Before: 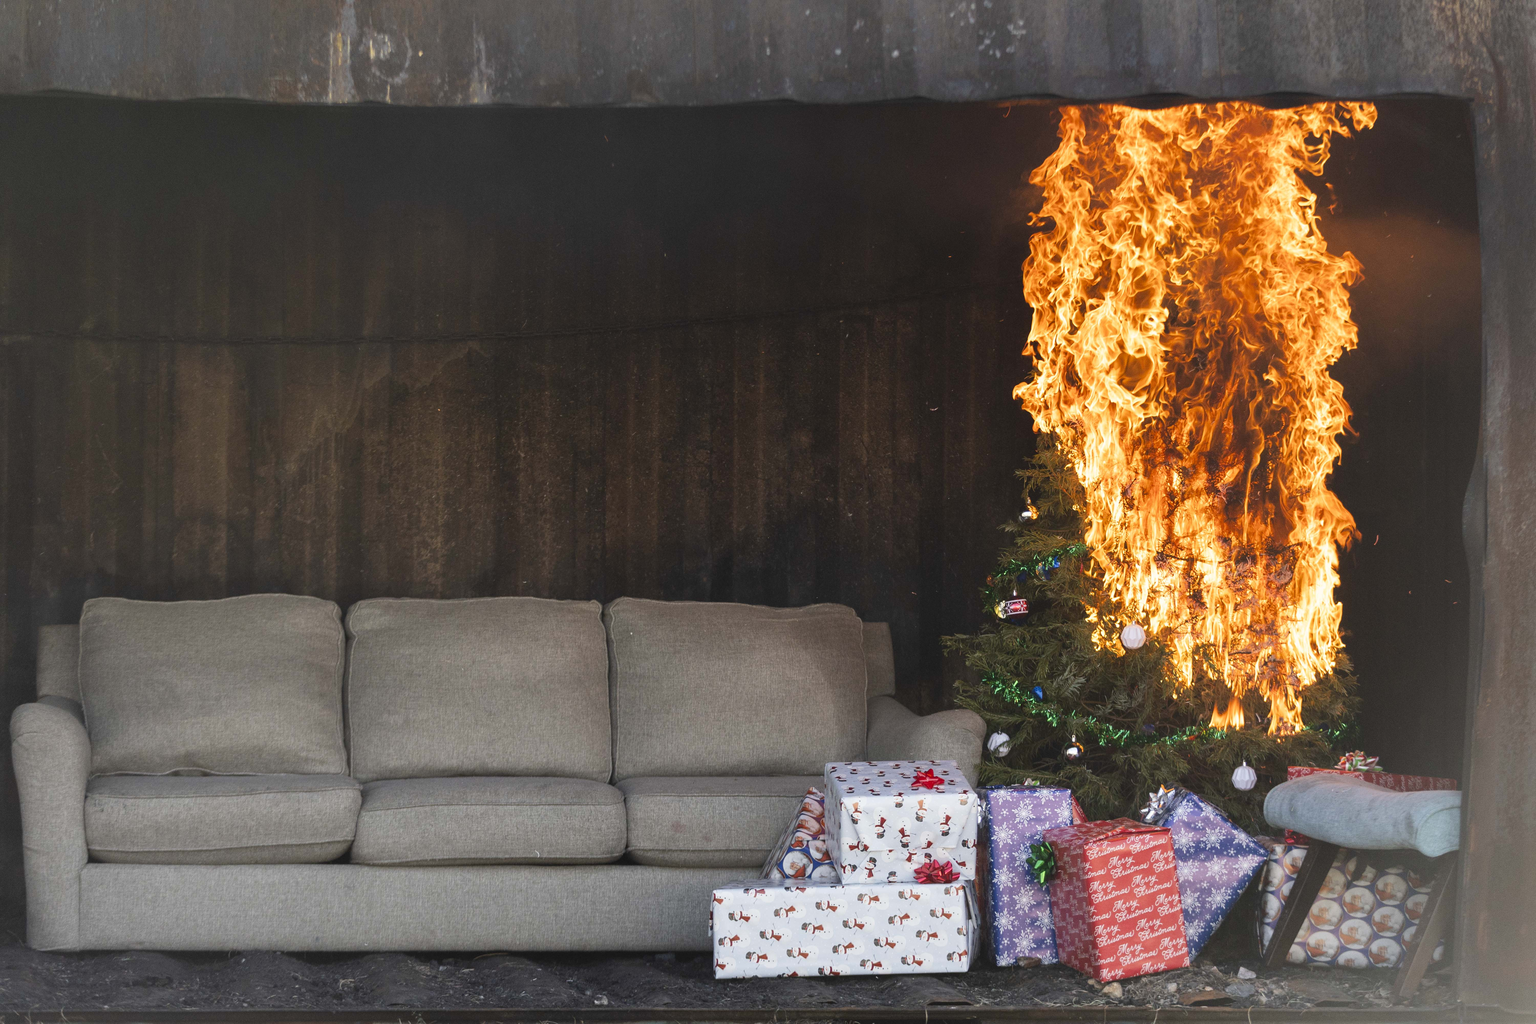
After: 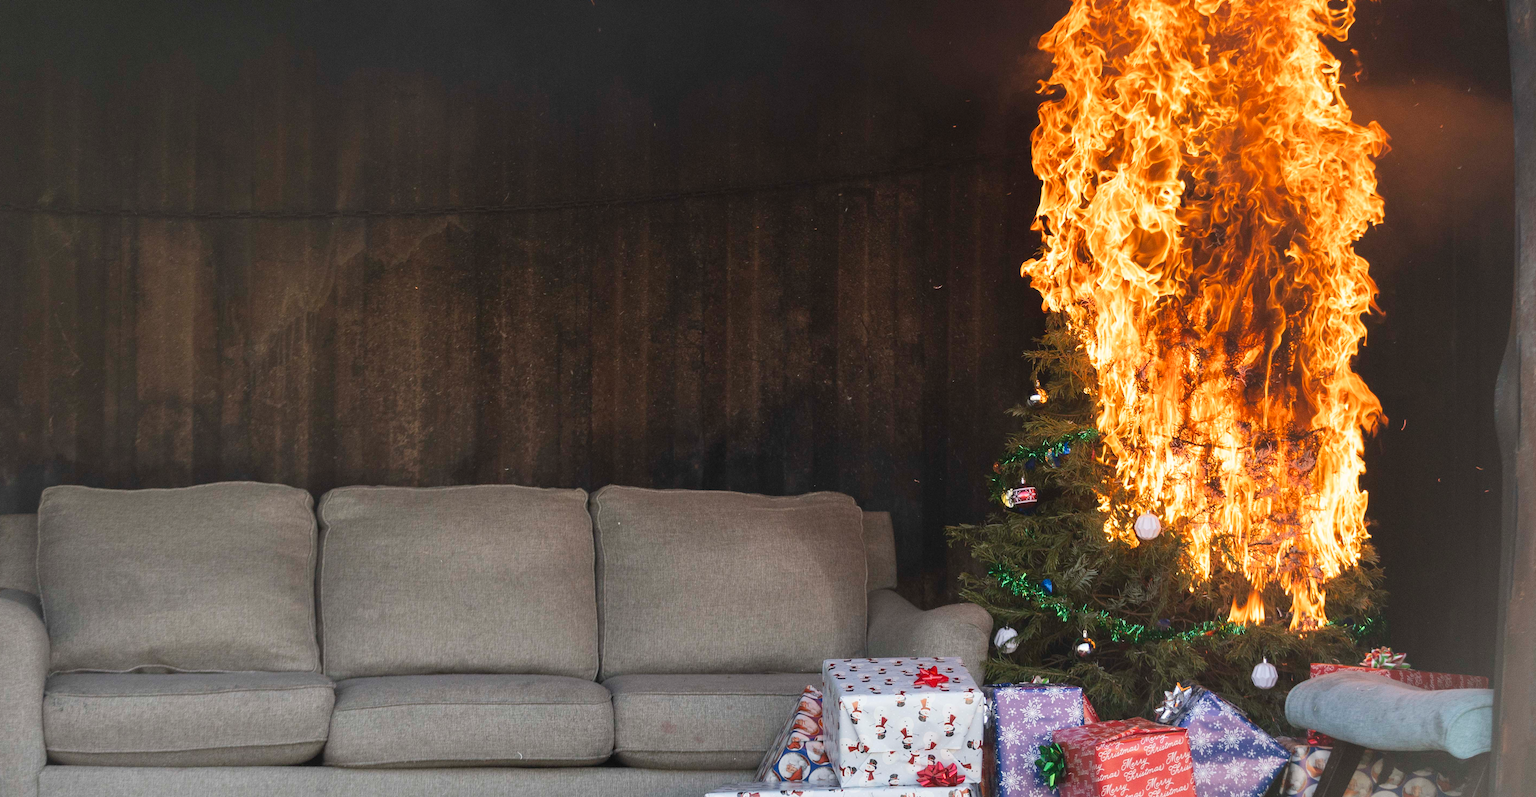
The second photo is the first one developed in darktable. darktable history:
crop and rotate: left 2.868%, top 13.388%, right 2.186%, bottom 12.646%
color correction: highlights b* 0.047, saturation 0.991
